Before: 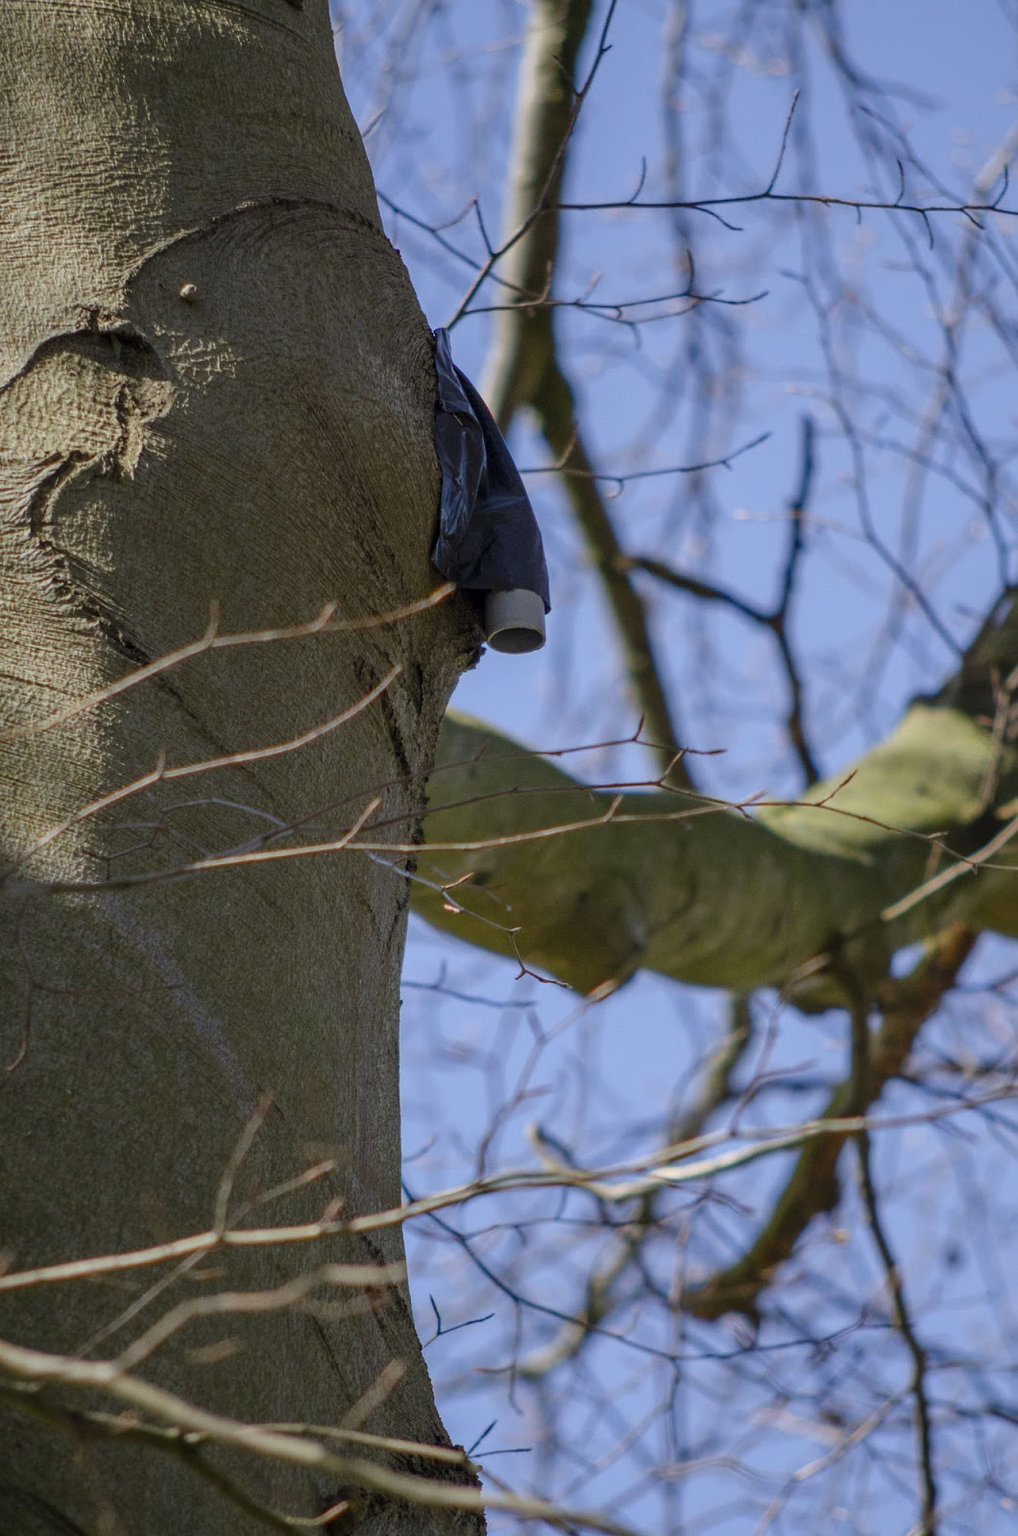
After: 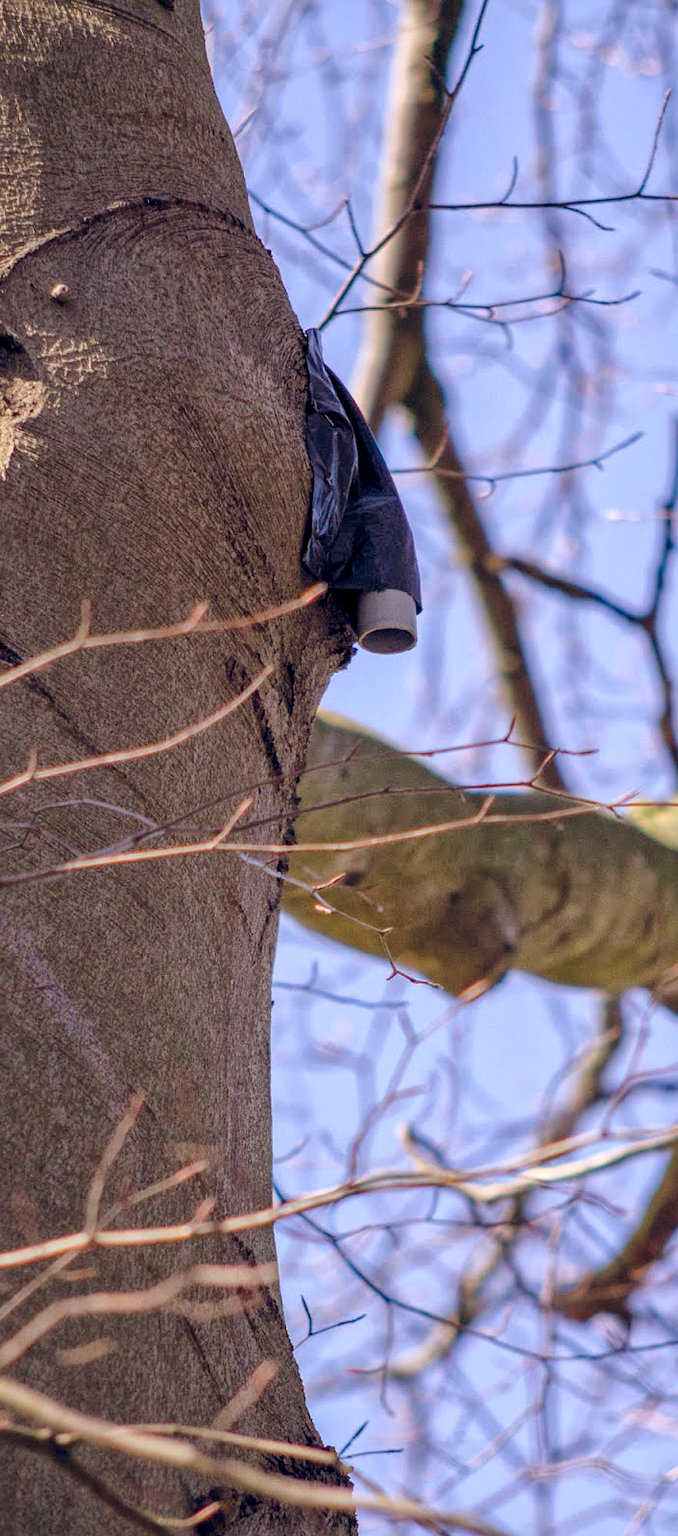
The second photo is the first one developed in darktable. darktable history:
global tonemap: drago (1, 100), detail 1
crop and rotate: left 12.648%, right 20.685%
rgb levels: mode RGB, independent channels, levels [[0, 0.474, 1], [0, 0.5, 1], [0, 0.5, 1]]
color balance rgb: shadows lift › hue 87.51°, highlights gain › chroma 0.68%, highlights gain › hue 55.1°, global offset › chroma 0.13%, global offset › hue 253.66°, linear chroma grading › global chroma 0.5%, perceptual saturation grading › global saturation 16.38%
